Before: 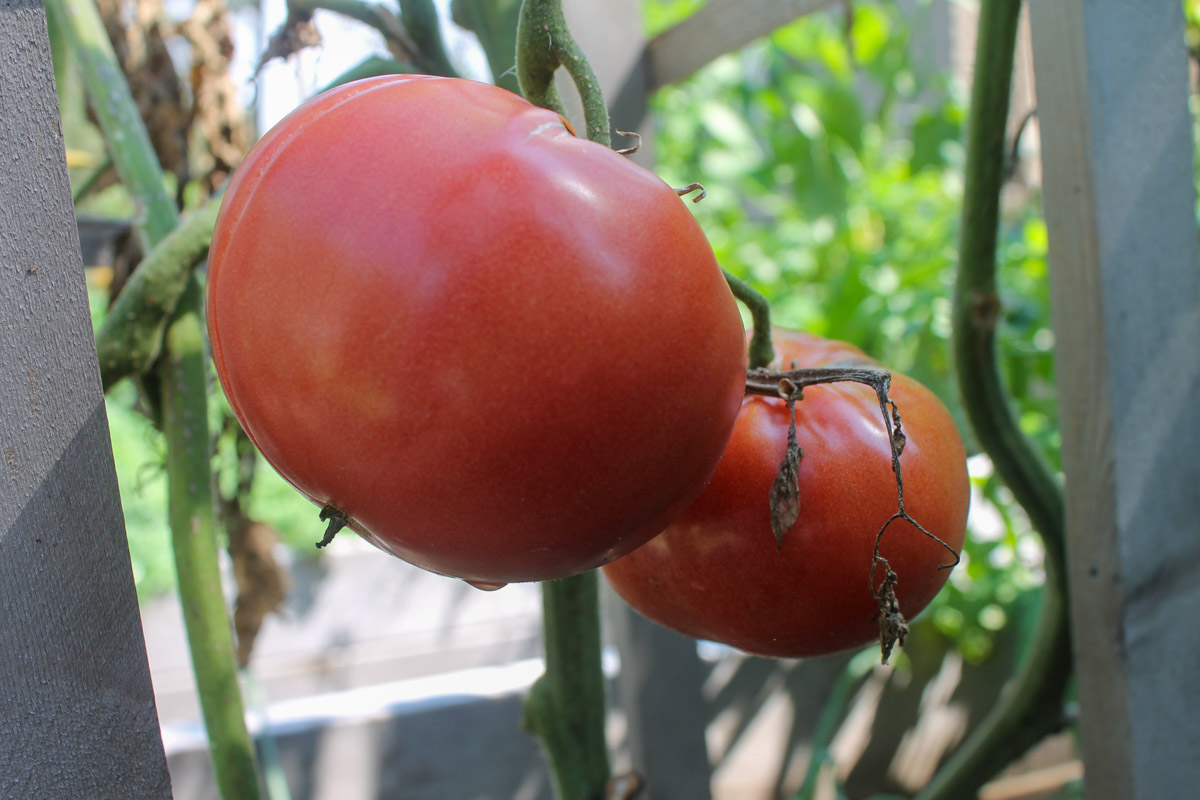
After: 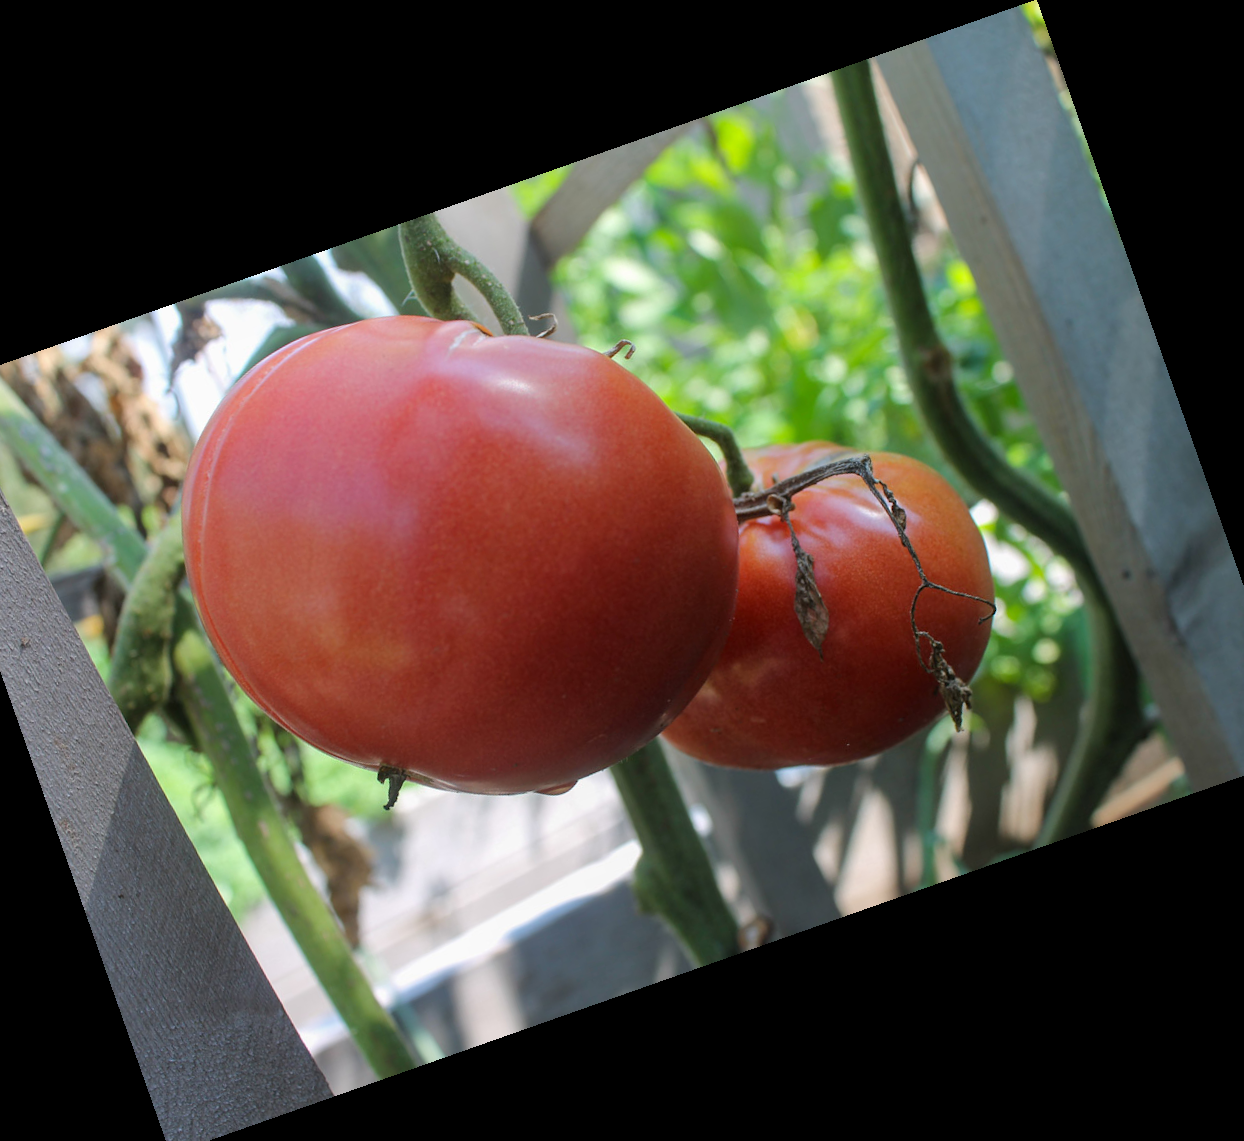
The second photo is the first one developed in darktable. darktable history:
crop and rotate: angle 19.43°, left 6.812%, right 4.125%, bottom 1.087%
base curve: exposure shift 0, preserve colors none
